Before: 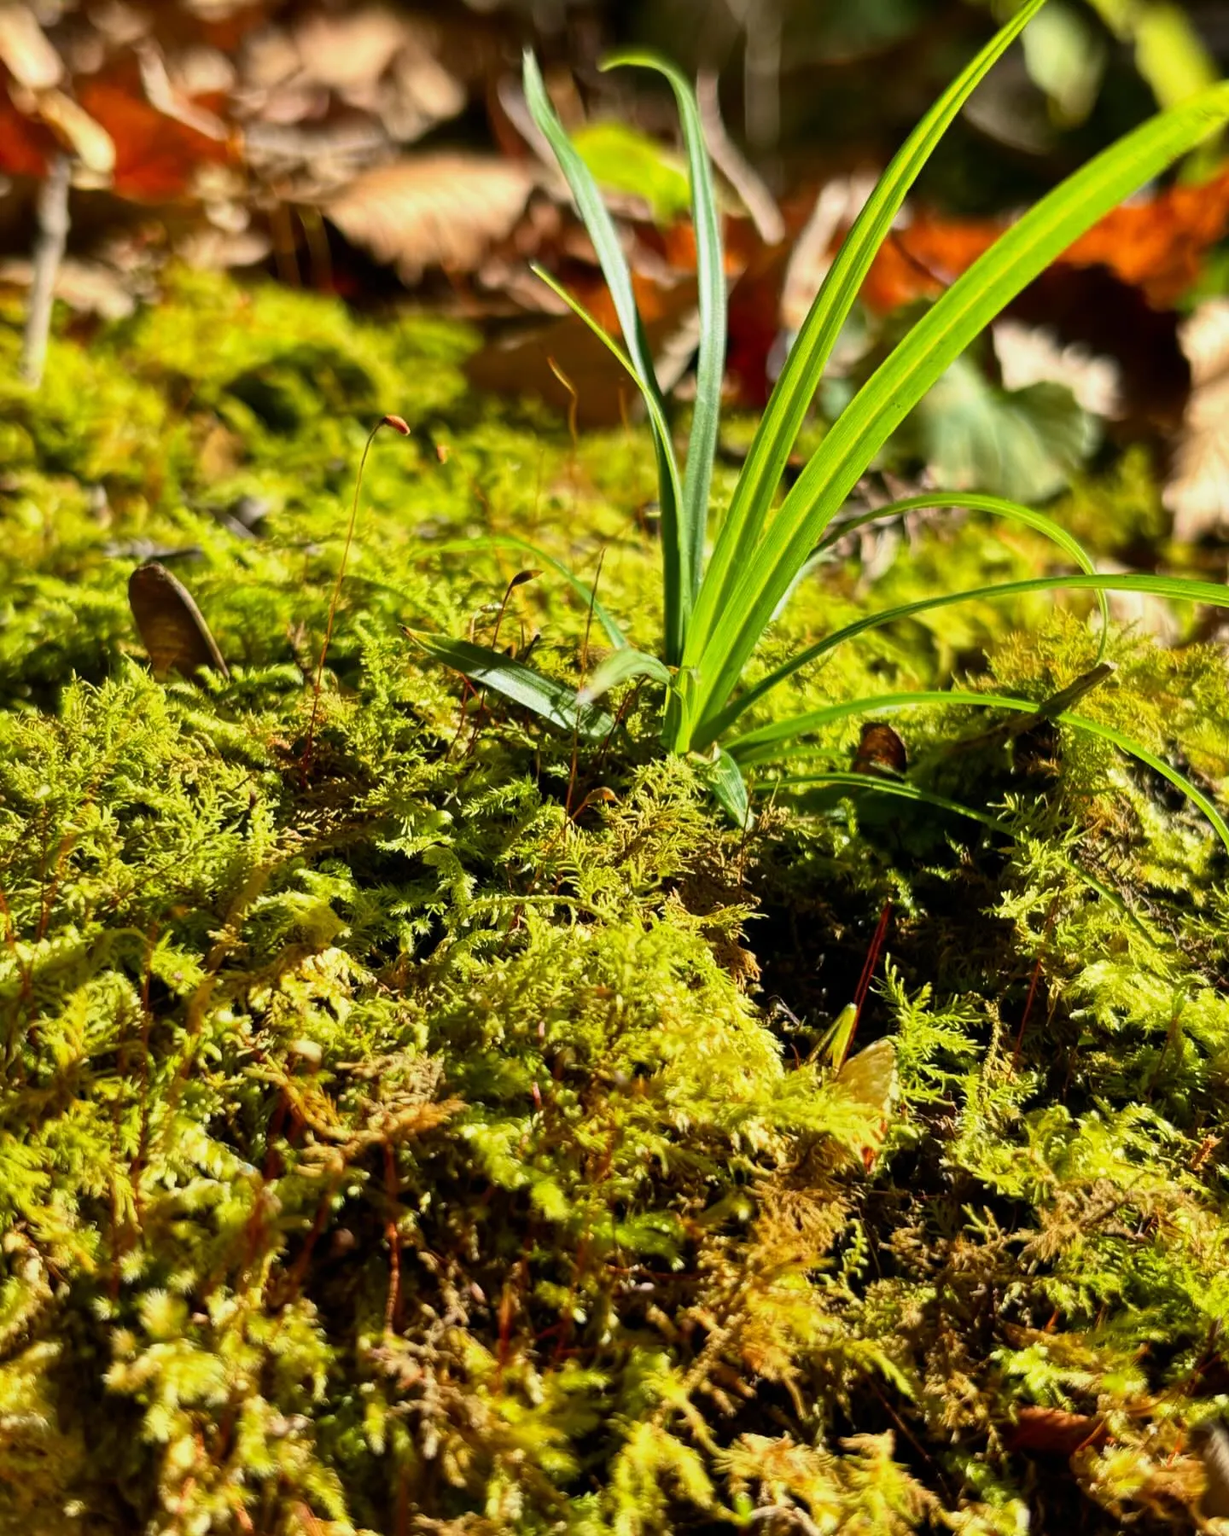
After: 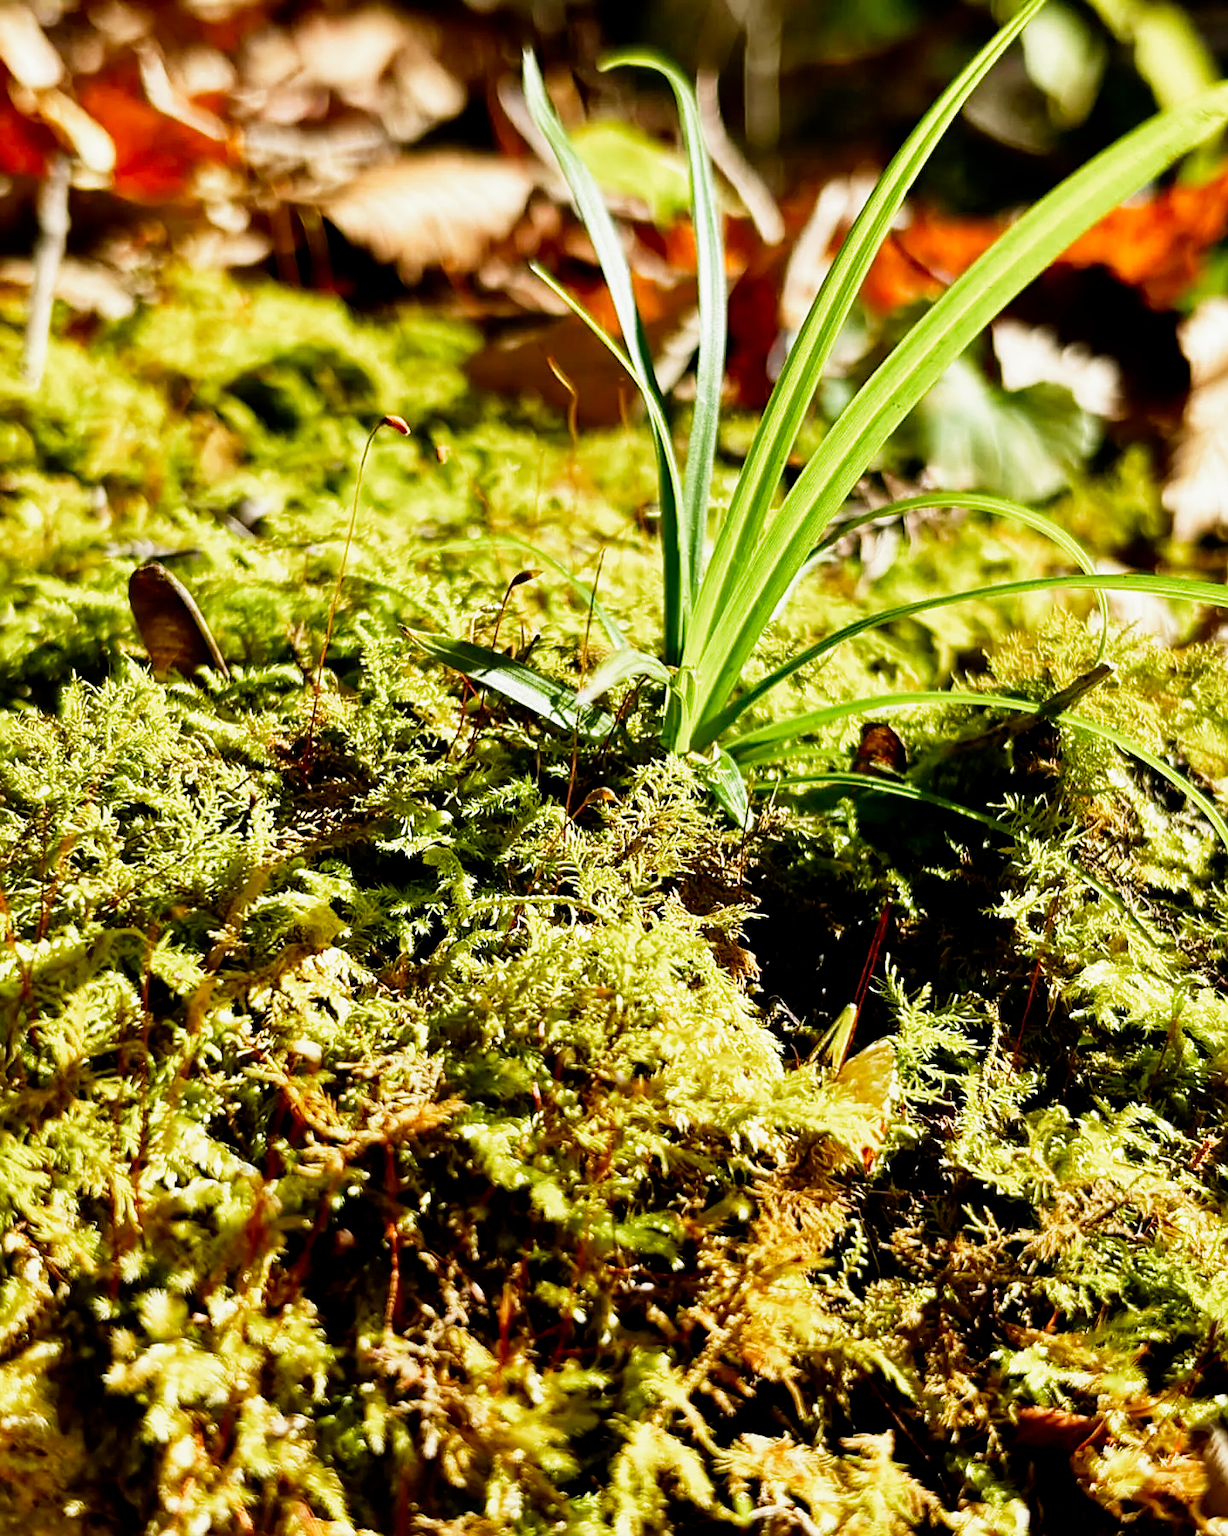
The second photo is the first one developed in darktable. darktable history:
sharpen: on, module defaults
filmic rgb: middle gray luminance 12.74%, black relative exposure -10.13 EV, white relative exposure 3.47 EV, threshold 6 EV, target black luminance 0%, hardness 5.74, latitude 44.69%, contrast 1.221, highlights saturation mix 5%, shadows ↔ highlights balance 26.78%, add noise in highlights 0, preserve chrominance no, color science v3 (2019), use custom middle-gray values true, iterations of high-quality reconstruction 0, contrast in highlights soft, enable highlight reconstruction true
